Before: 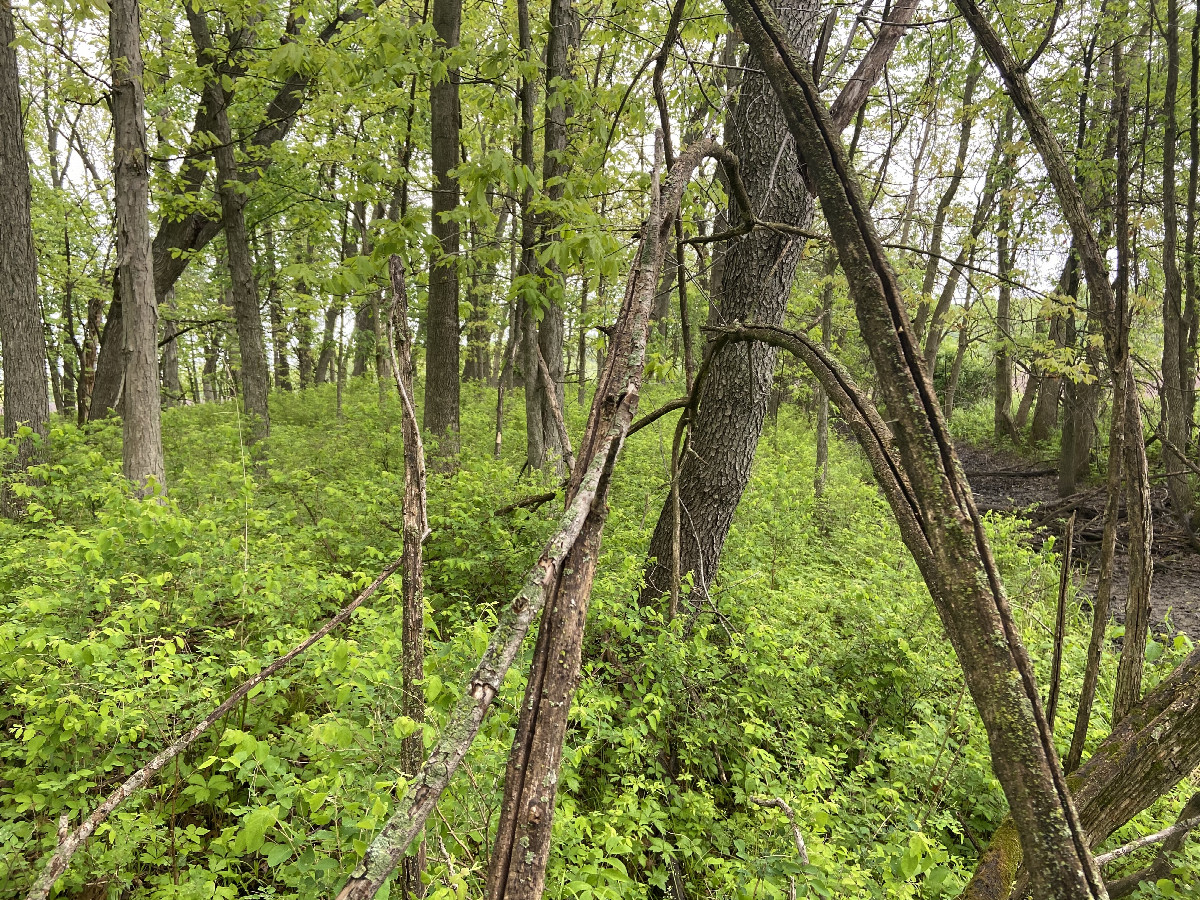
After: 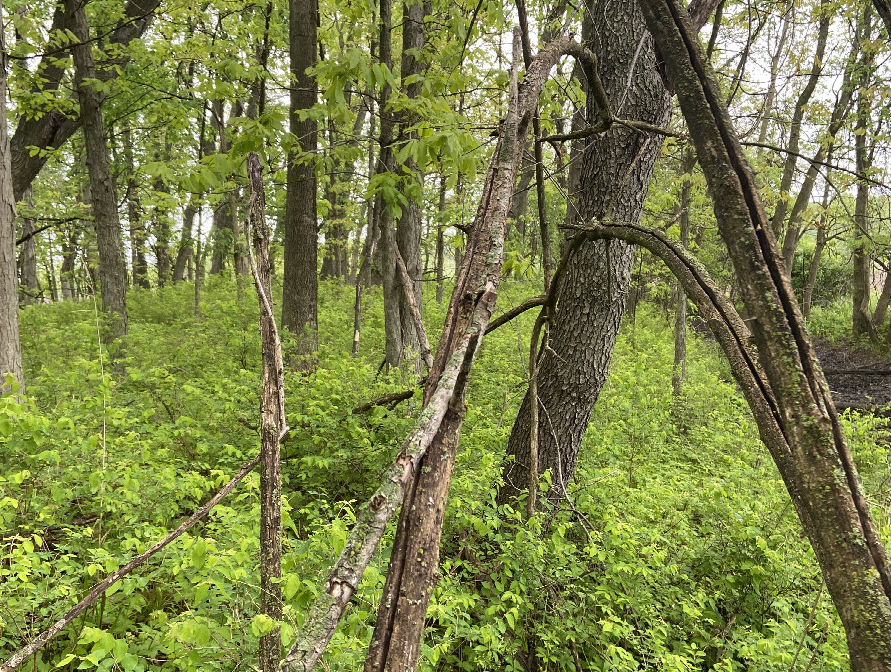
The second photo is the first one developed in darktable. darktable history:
crop and rotate: left 11.862%, top 11.345%, right 13.846%, bottom 13.894%
